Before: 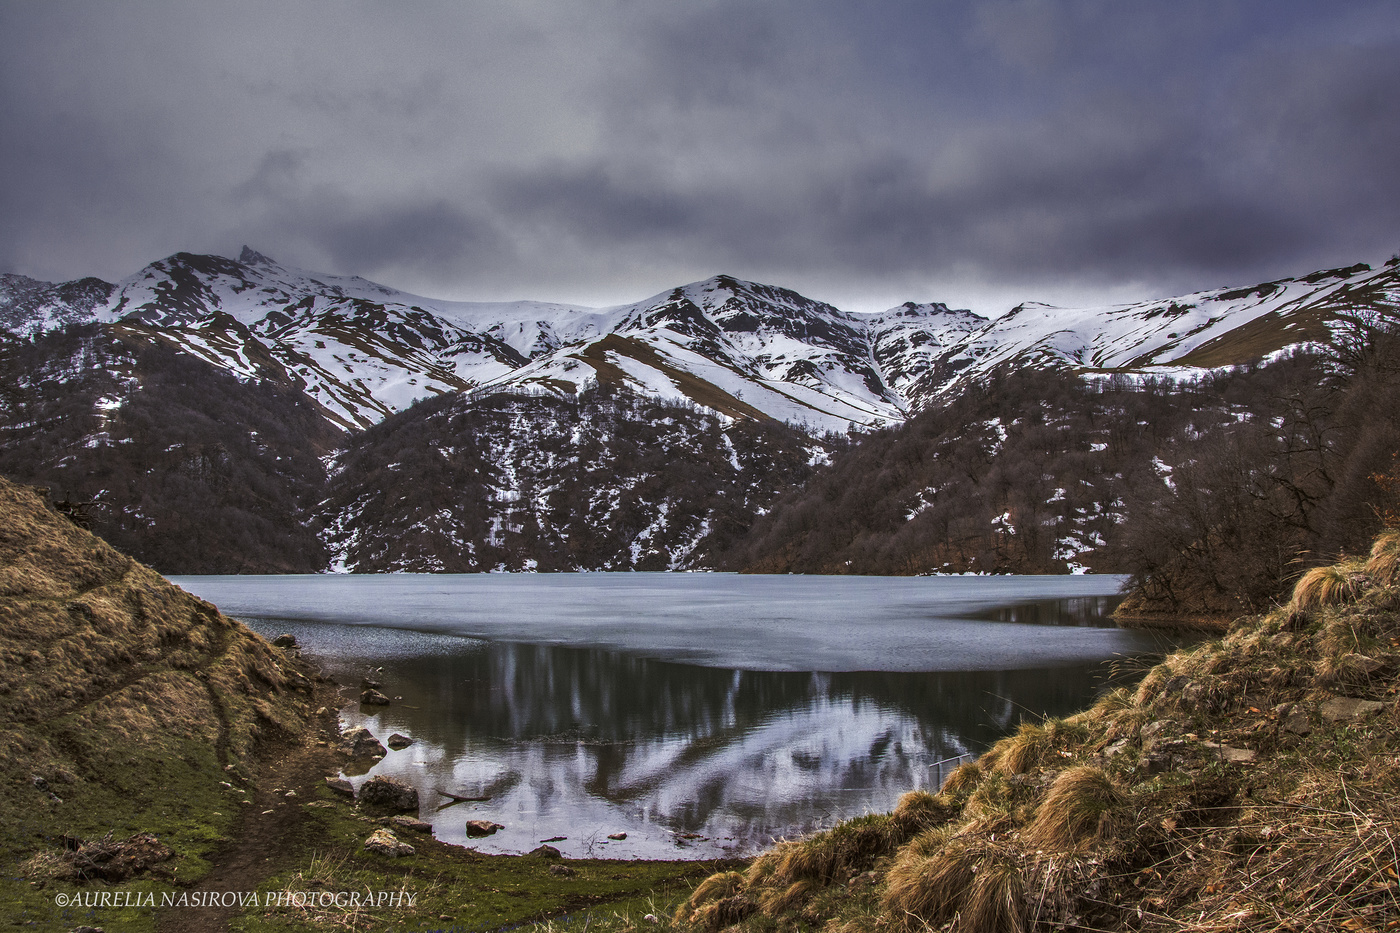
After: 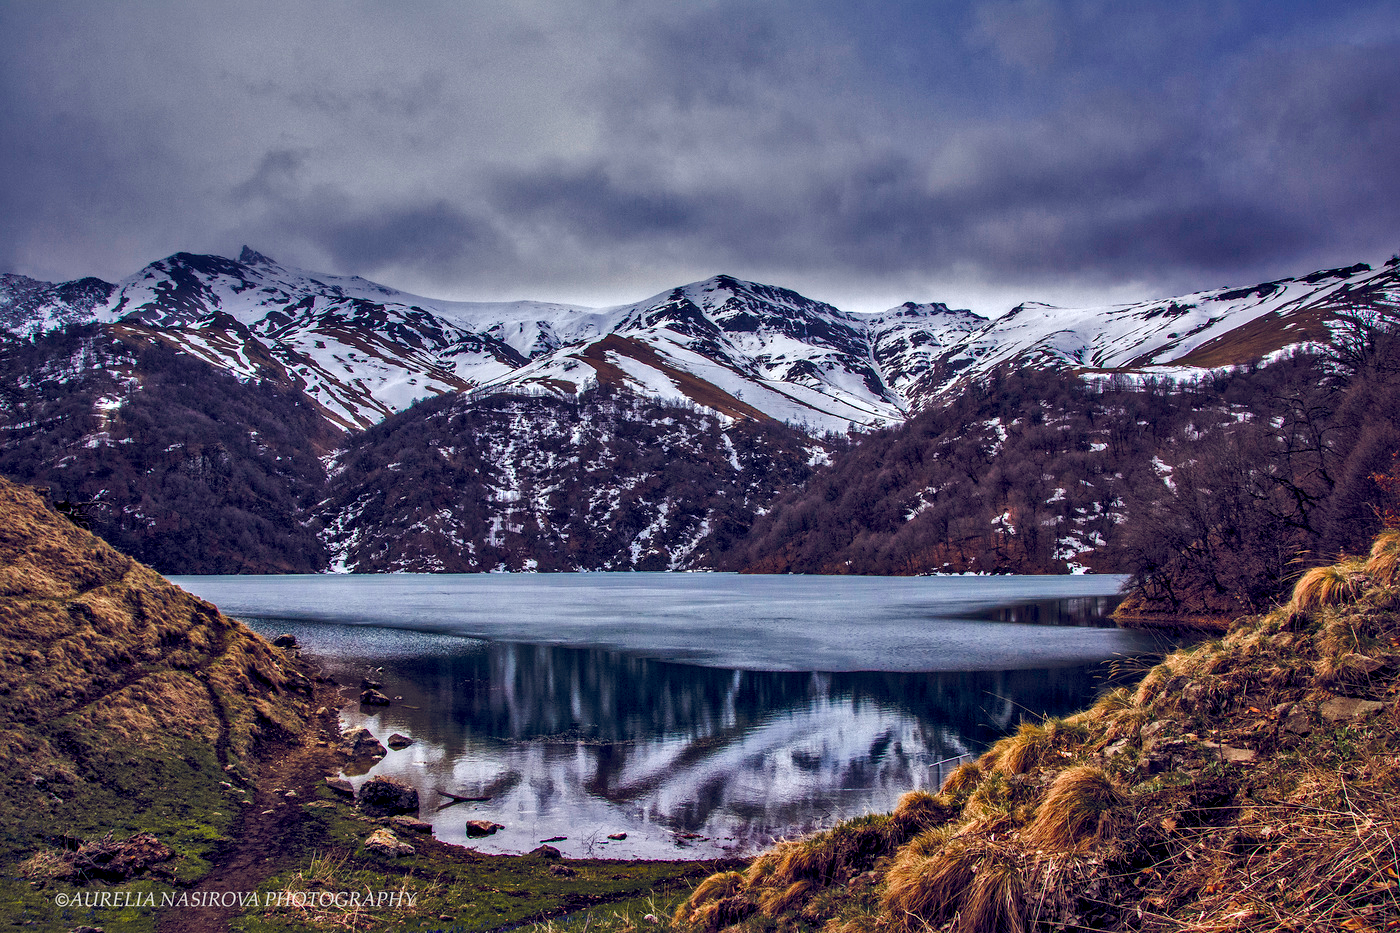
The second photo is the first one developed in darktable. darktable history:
local contrast: mode bilateral grid, contrast 19, coarseness 19, detail 163%, midtone range 0.2
color balance rgb: global offset › luminance -0.288%, global offset › chroma 0.317%, global offset › hue 260.61°, perceptual saturation grading › global saturation 20%, perceptual saturation grading › highlights -24.879%, perceptual saturation grading › shadows 49.765%, global vibrance 20%
